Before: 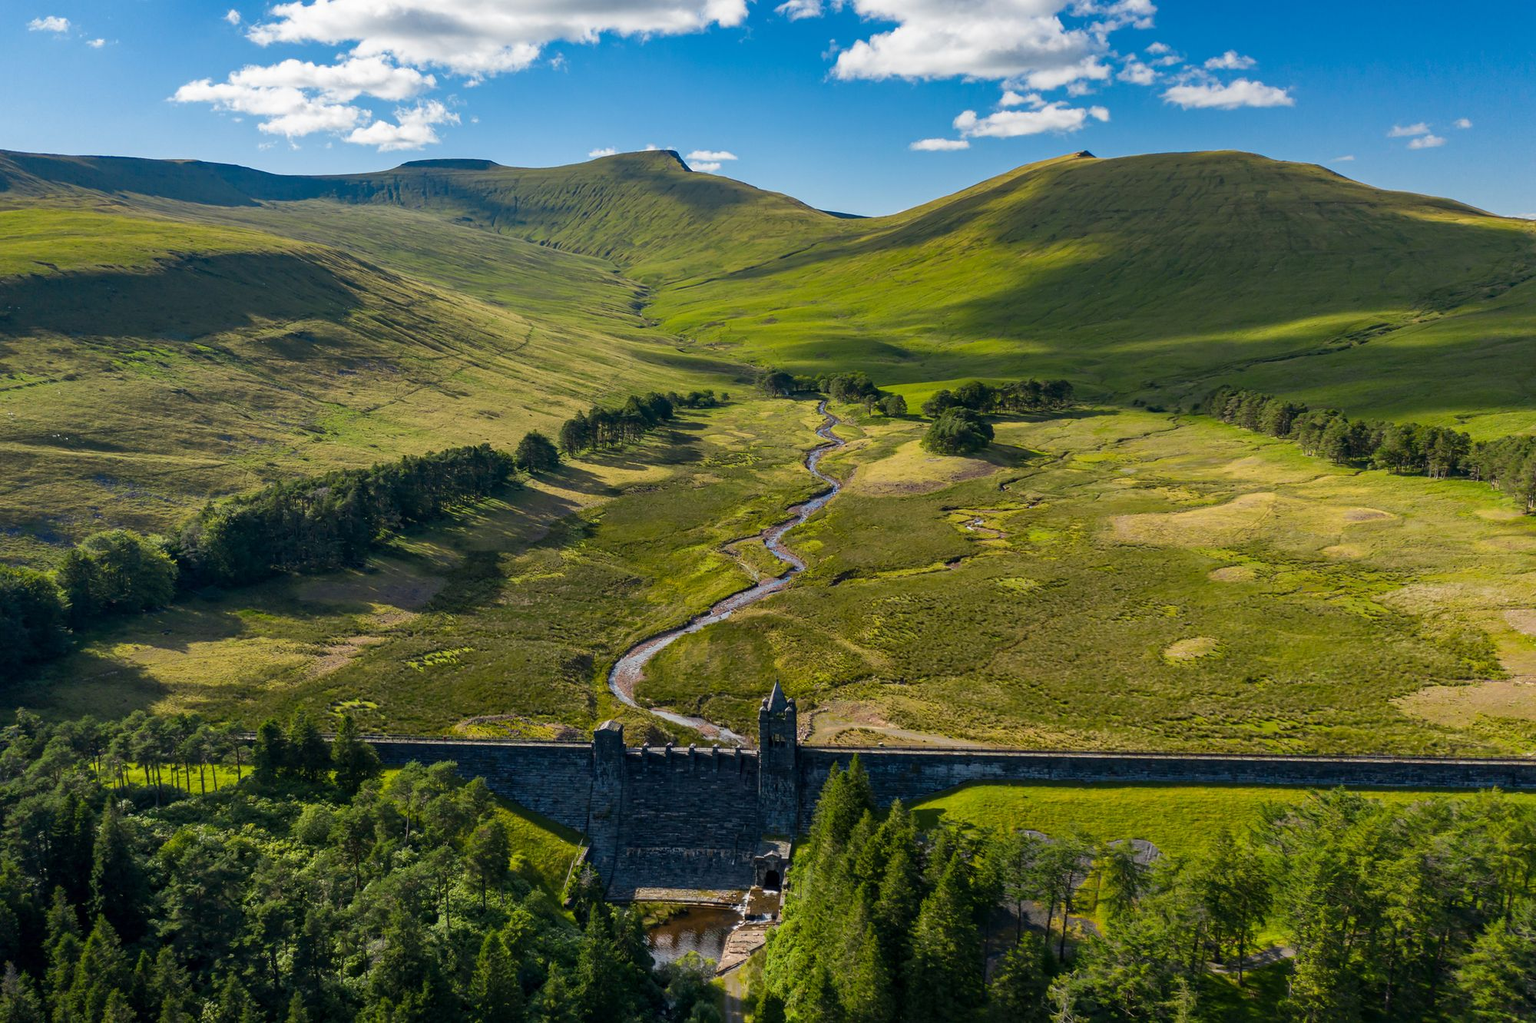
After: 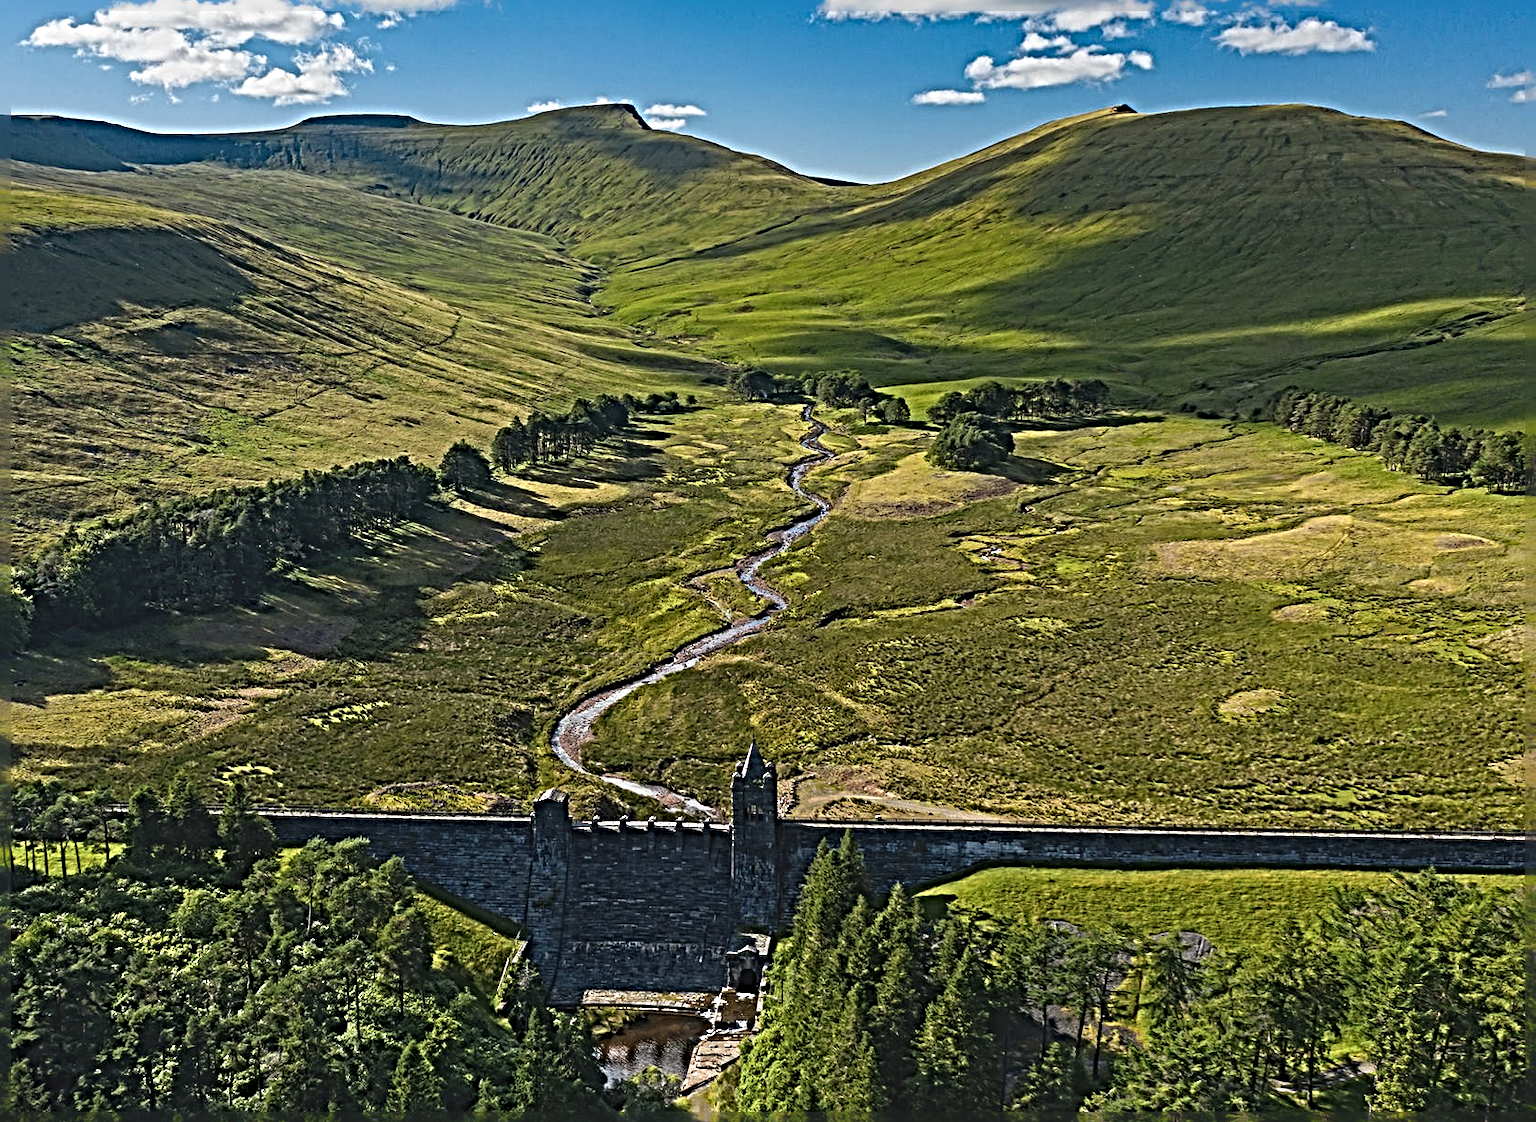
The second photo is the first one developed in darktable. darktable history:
crop: left 9.792%, top 6.276%, right 6.918%, bottom 2.323%
exposure: black level correction -0.013, exposure -0.196 EV, compensate exposure bias true, compensate highlight preservation false
sharpen: radius 6.297, amount 1.813, threshold 0.118
